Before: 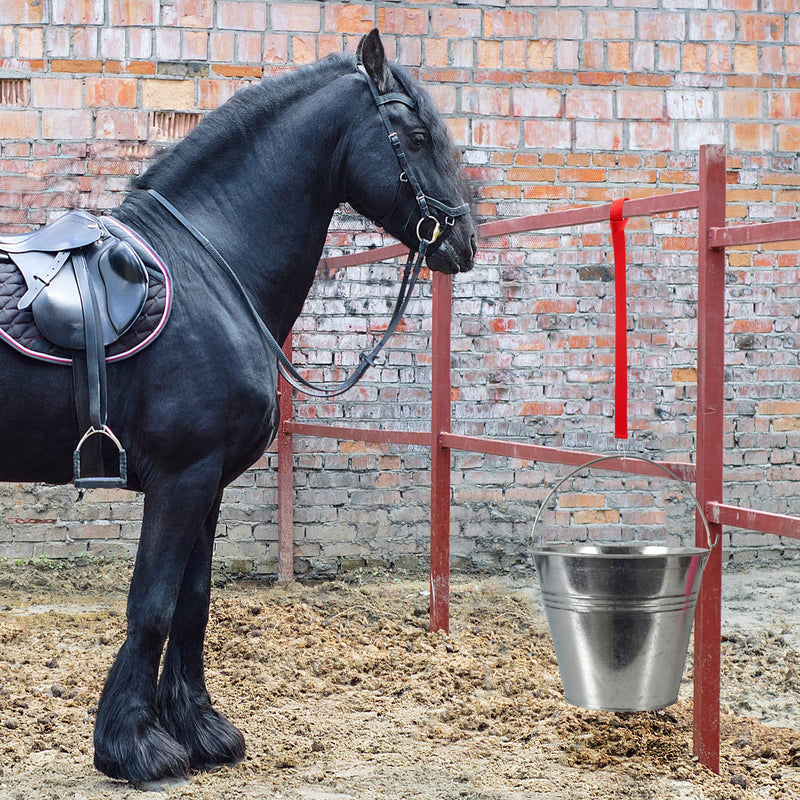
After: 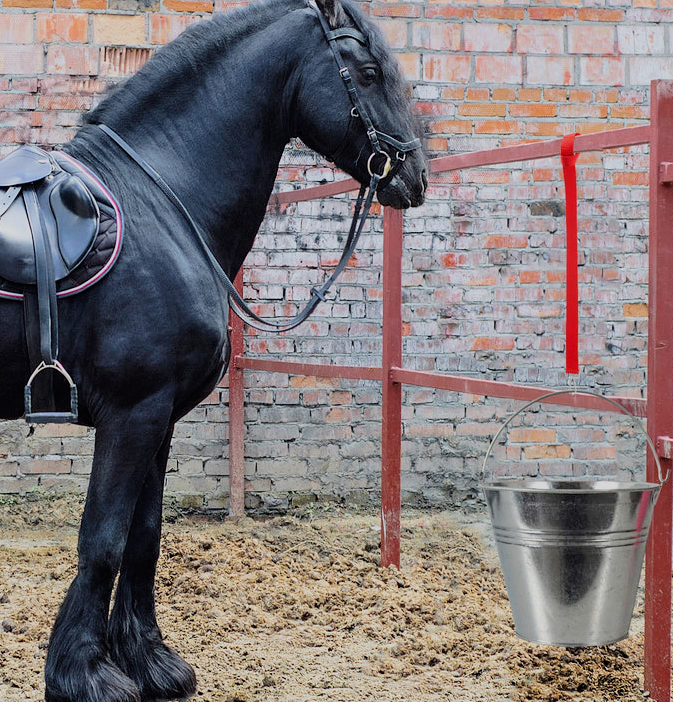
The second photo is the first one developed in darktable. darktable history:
crop: left 6.24%, top 8.131%, right 9.547%, bottom 3.996%
filmic rgb: black relative exposure -7.87 EV, white relative exposure 4.31 EV, hardness 3.88, color science v6 (2022)
